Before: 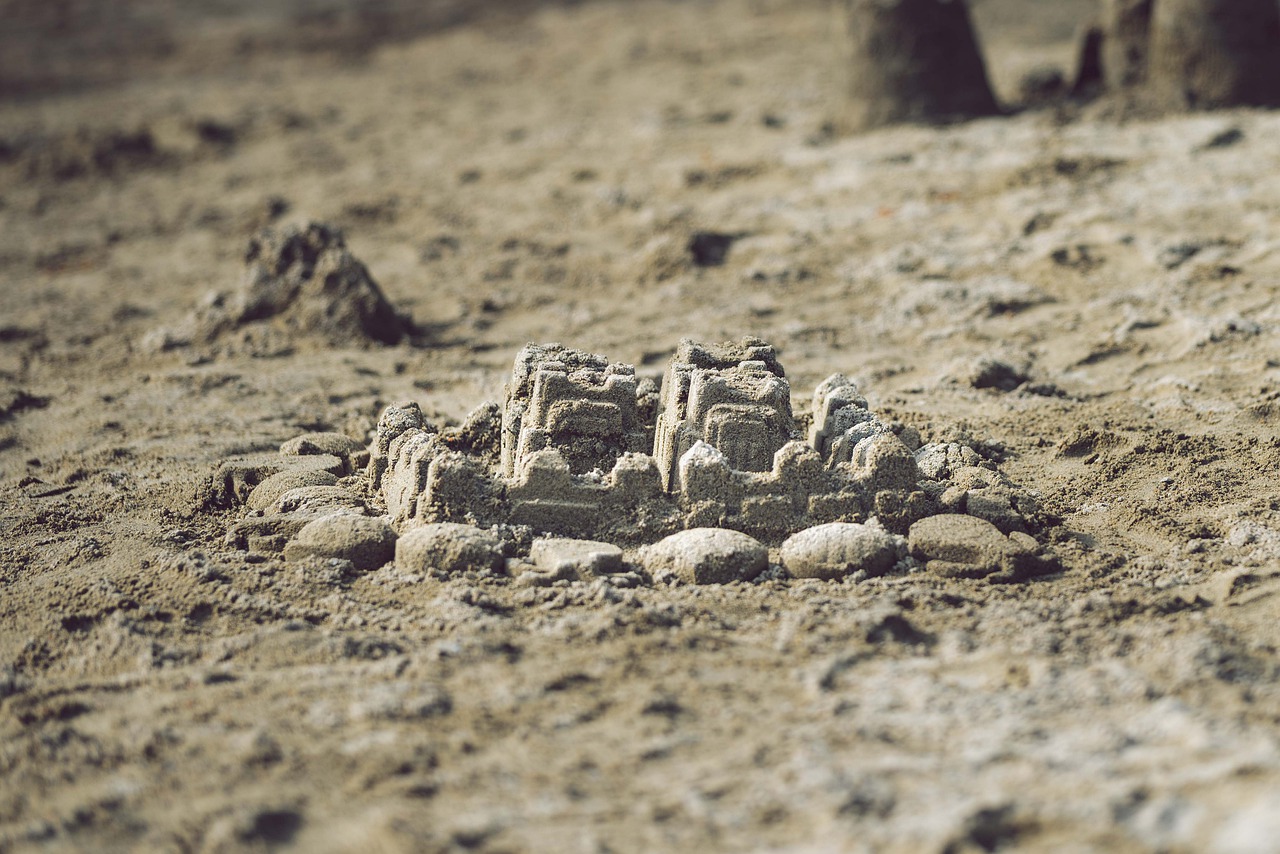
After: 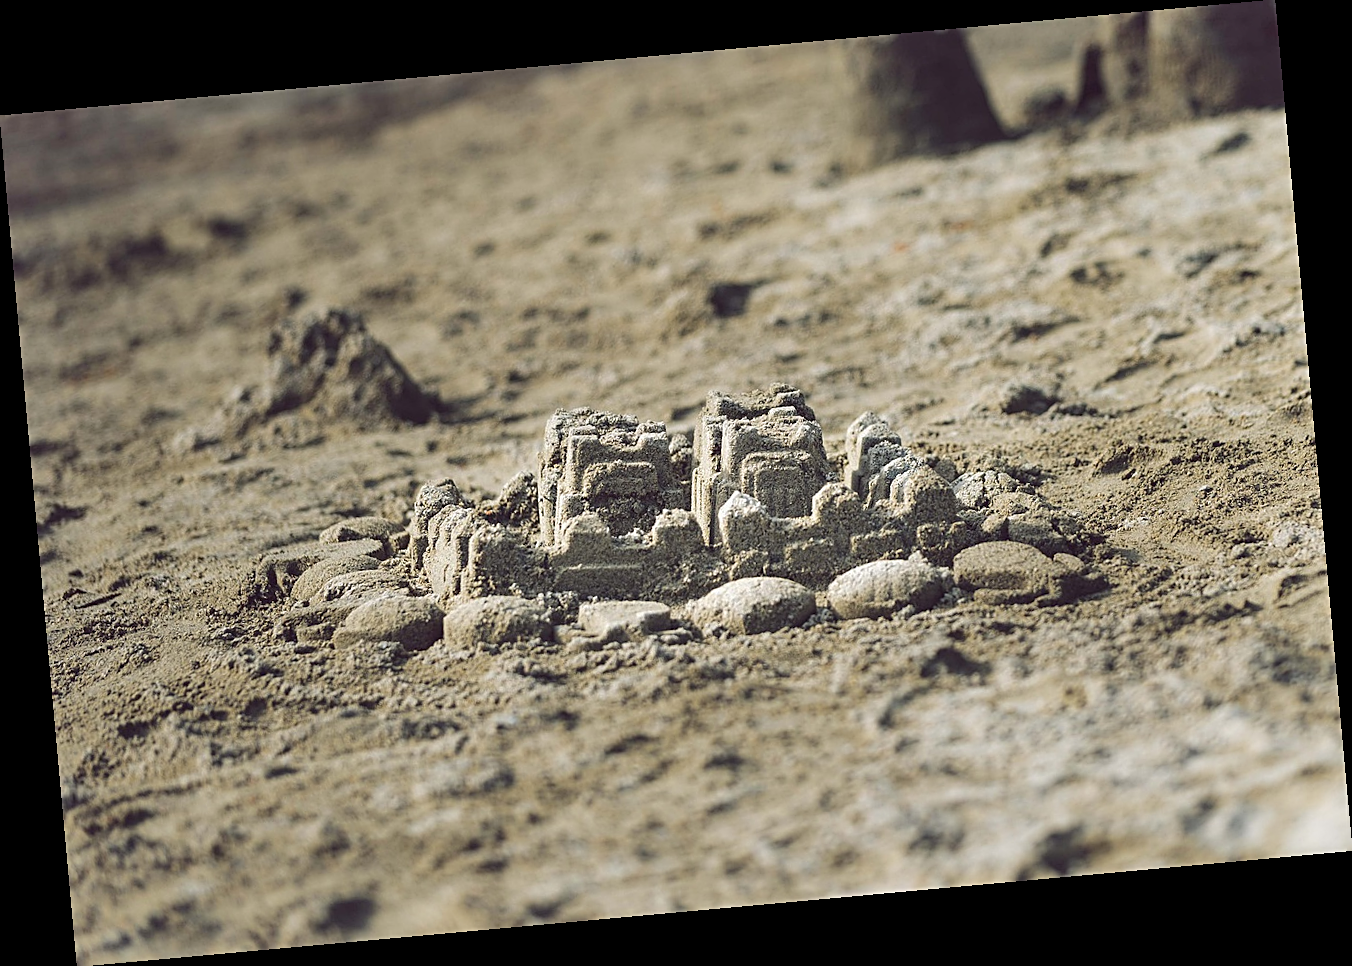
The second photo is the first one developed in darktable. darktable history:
sharpen: on, module defaults
shadows and highlights: shadows 37.27, highlights -28.18, soften with gaussian
rotate and perspective: rotation -5.2°, automatic cropping off
